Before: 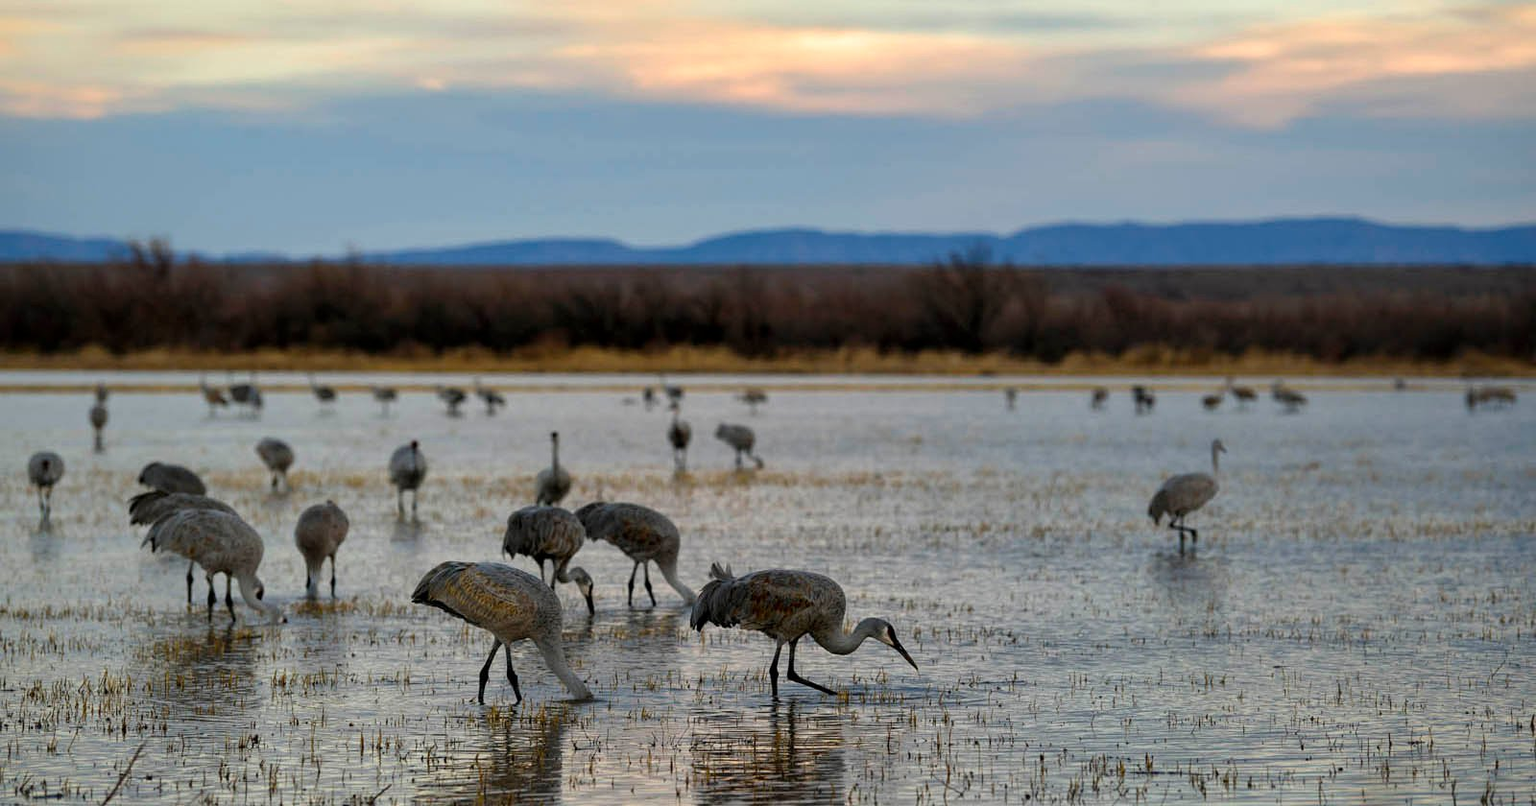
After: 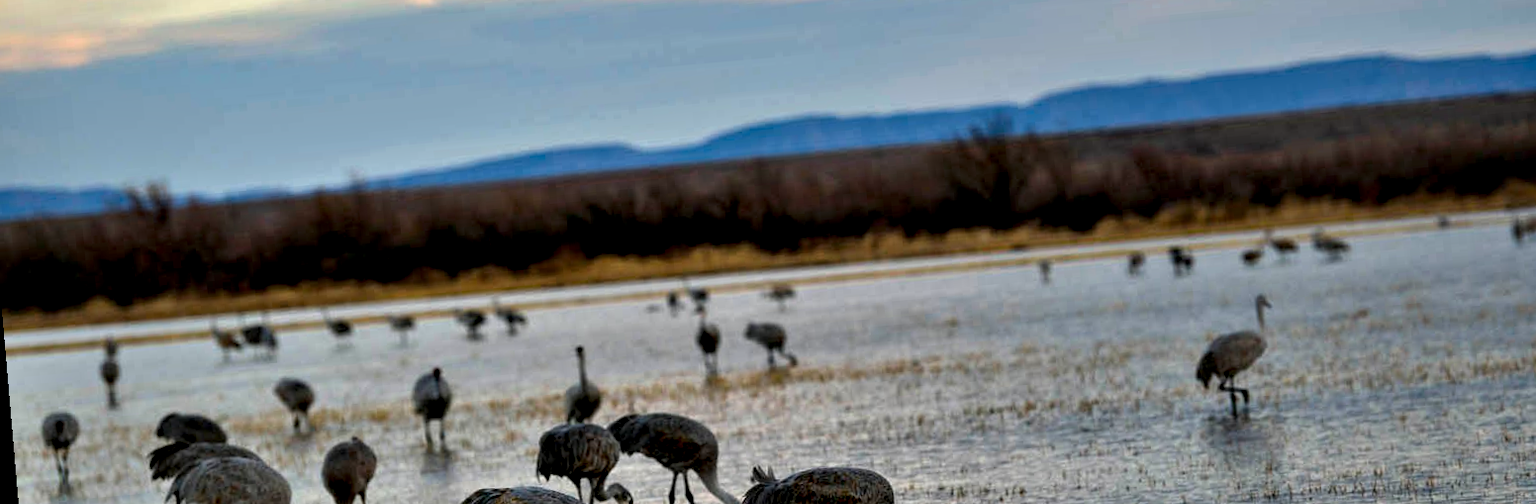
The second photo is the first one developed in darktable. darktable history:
rotate and perspective: rotation -4.98°, automatic cropping off
contrast equalizer: octaves 7, y [[0.6 ×6], [0.55 ×6], [0 ×6], [0 ×6], [0 ×6]]
crop: left 1.744%, top 19.225%, right 5.069%, bottom 28.357%
